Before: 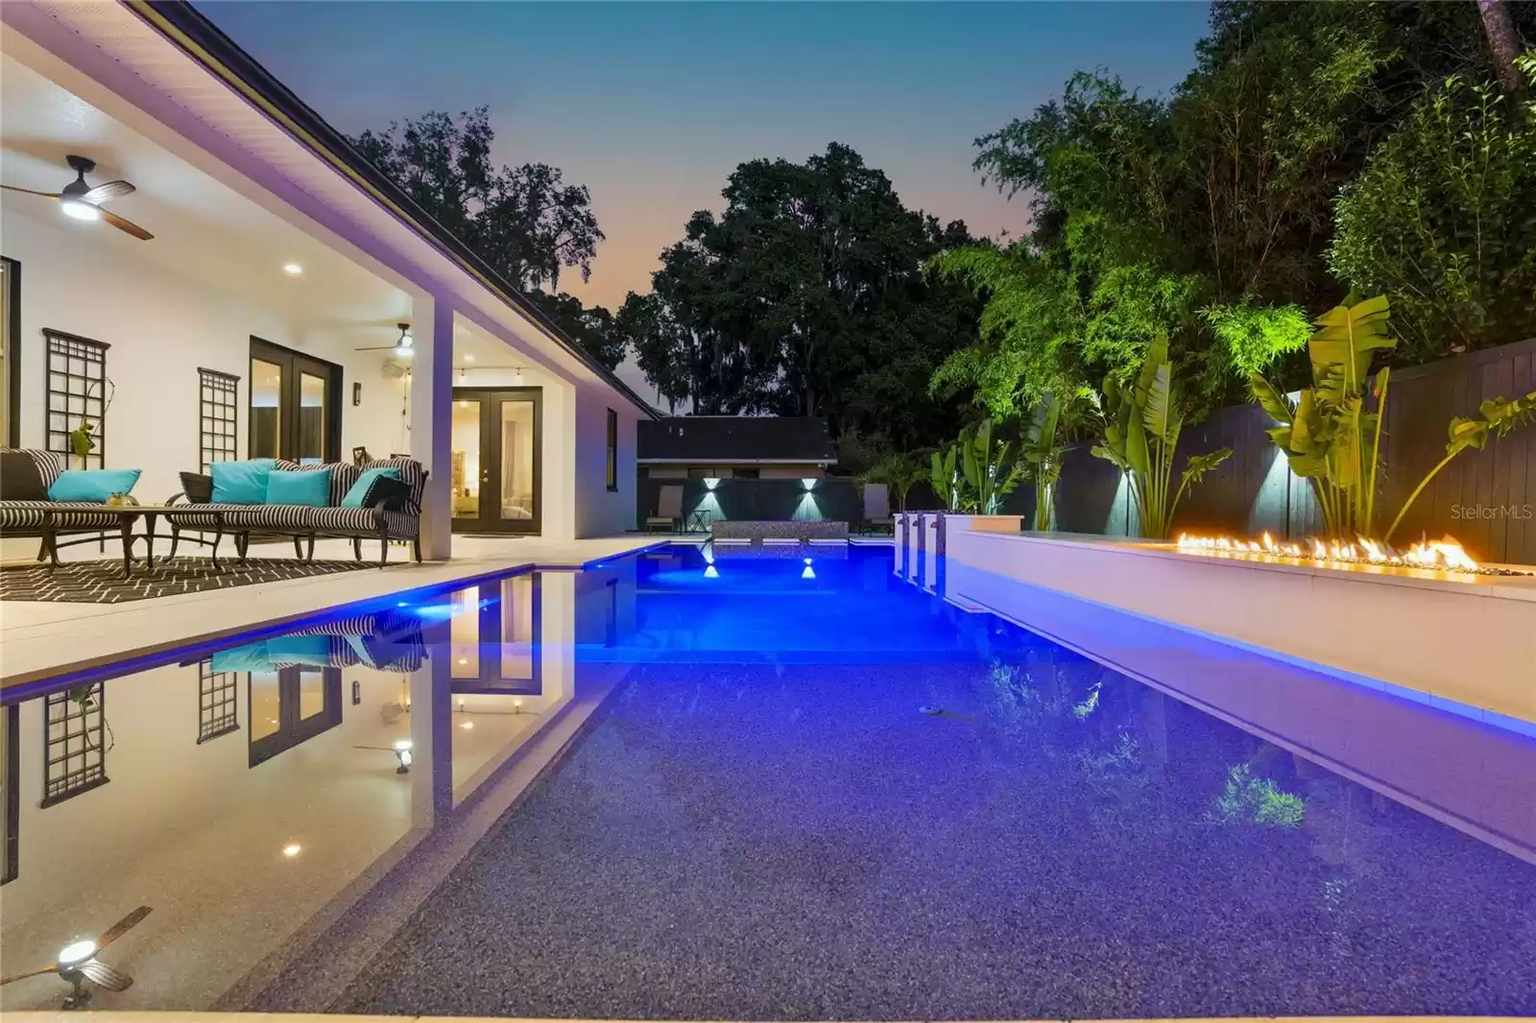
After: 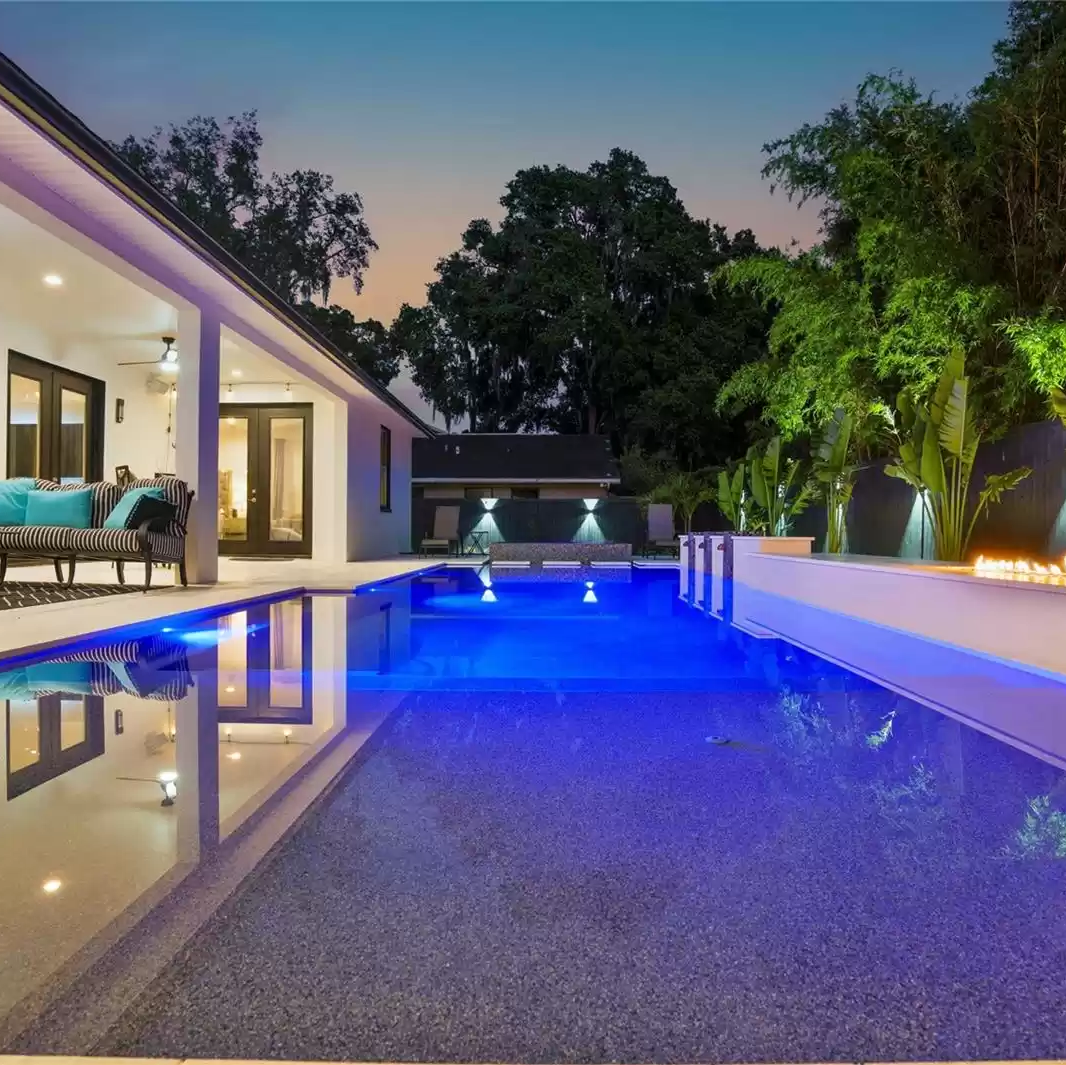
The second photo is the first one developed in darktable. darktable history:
shadows and highlights: shadows 0, highlights 40
crop and rotate: left 15.754%, right 17.579%
